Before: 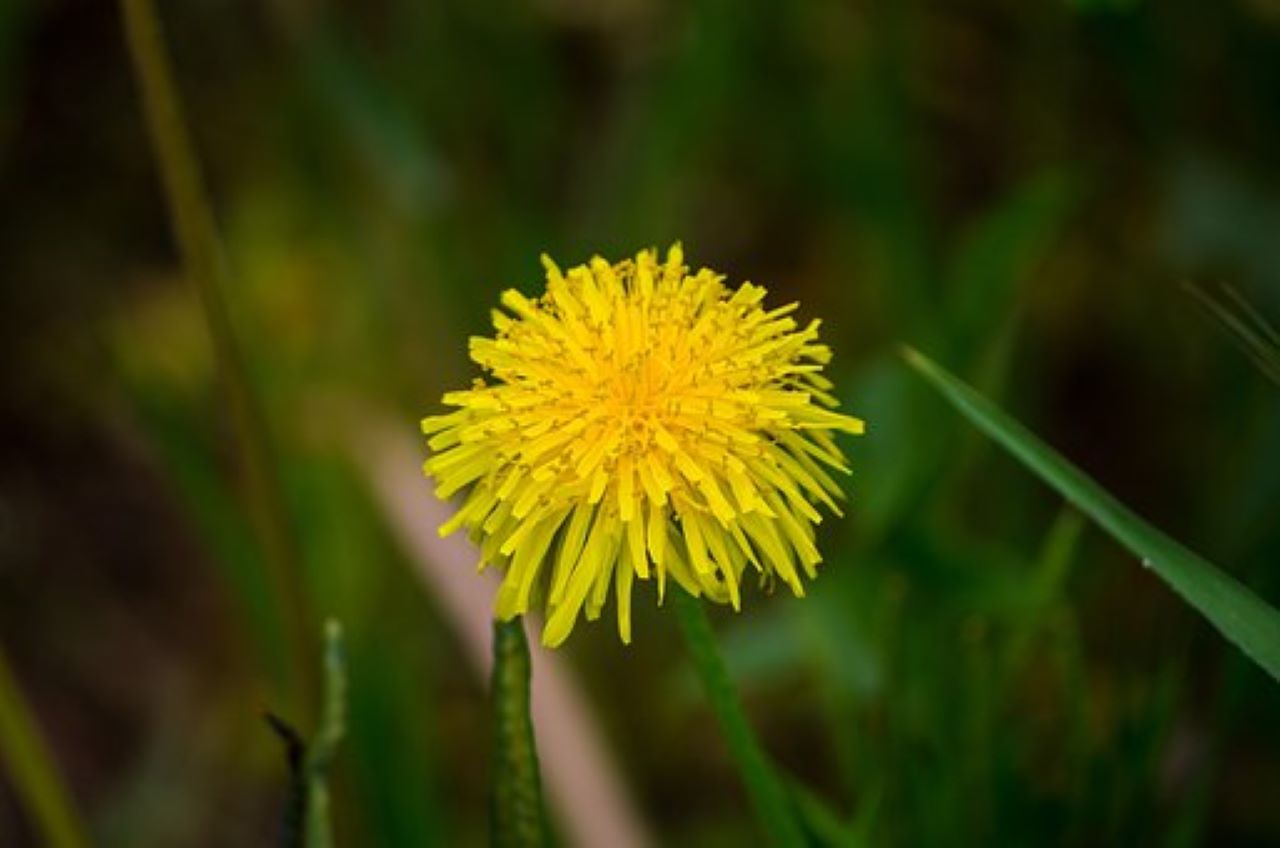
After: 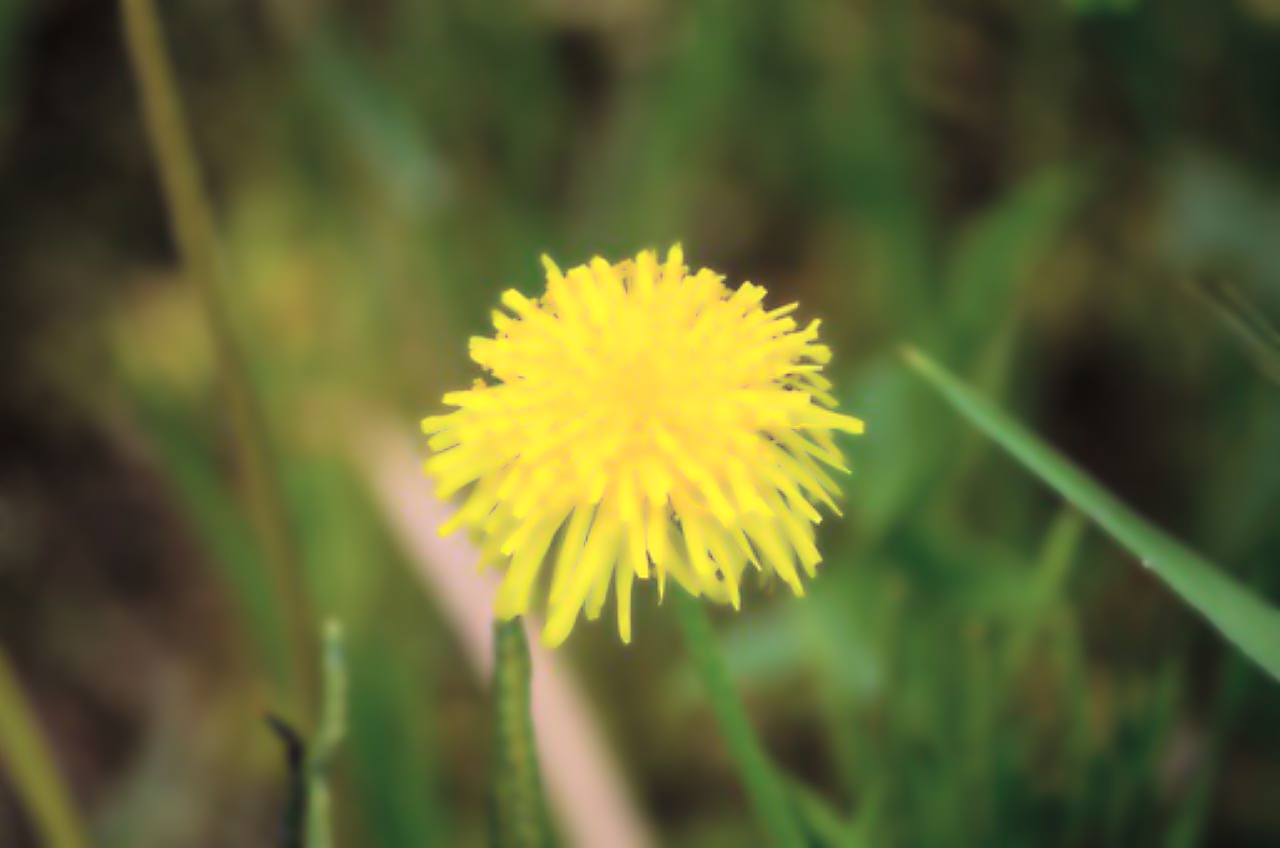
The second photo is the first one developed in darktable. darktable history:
lowpass: radius 4, soften with bilateral filter, unbound 0
global tonemap: drago (0.7, 100)
